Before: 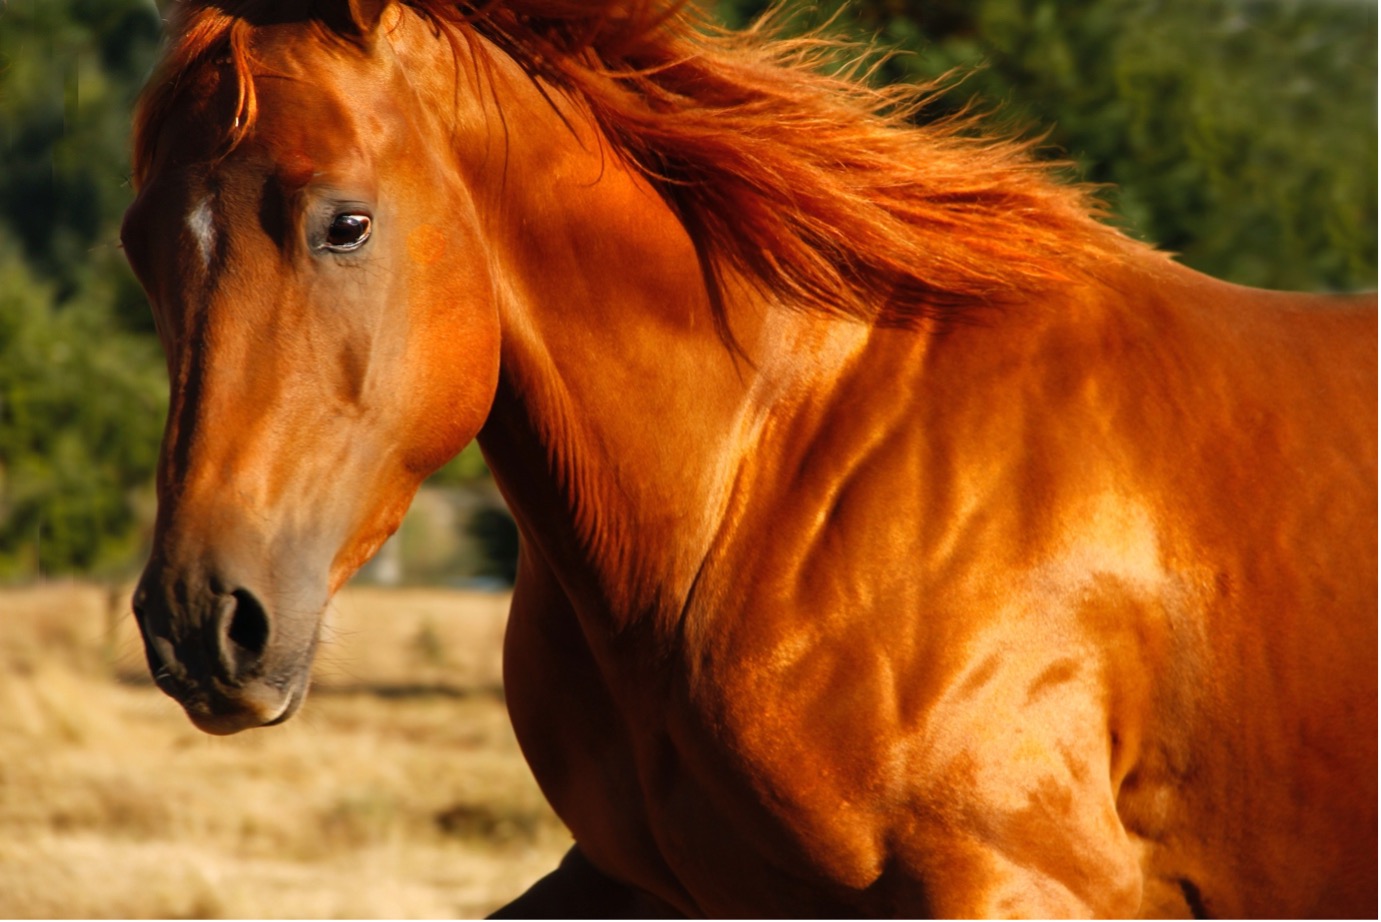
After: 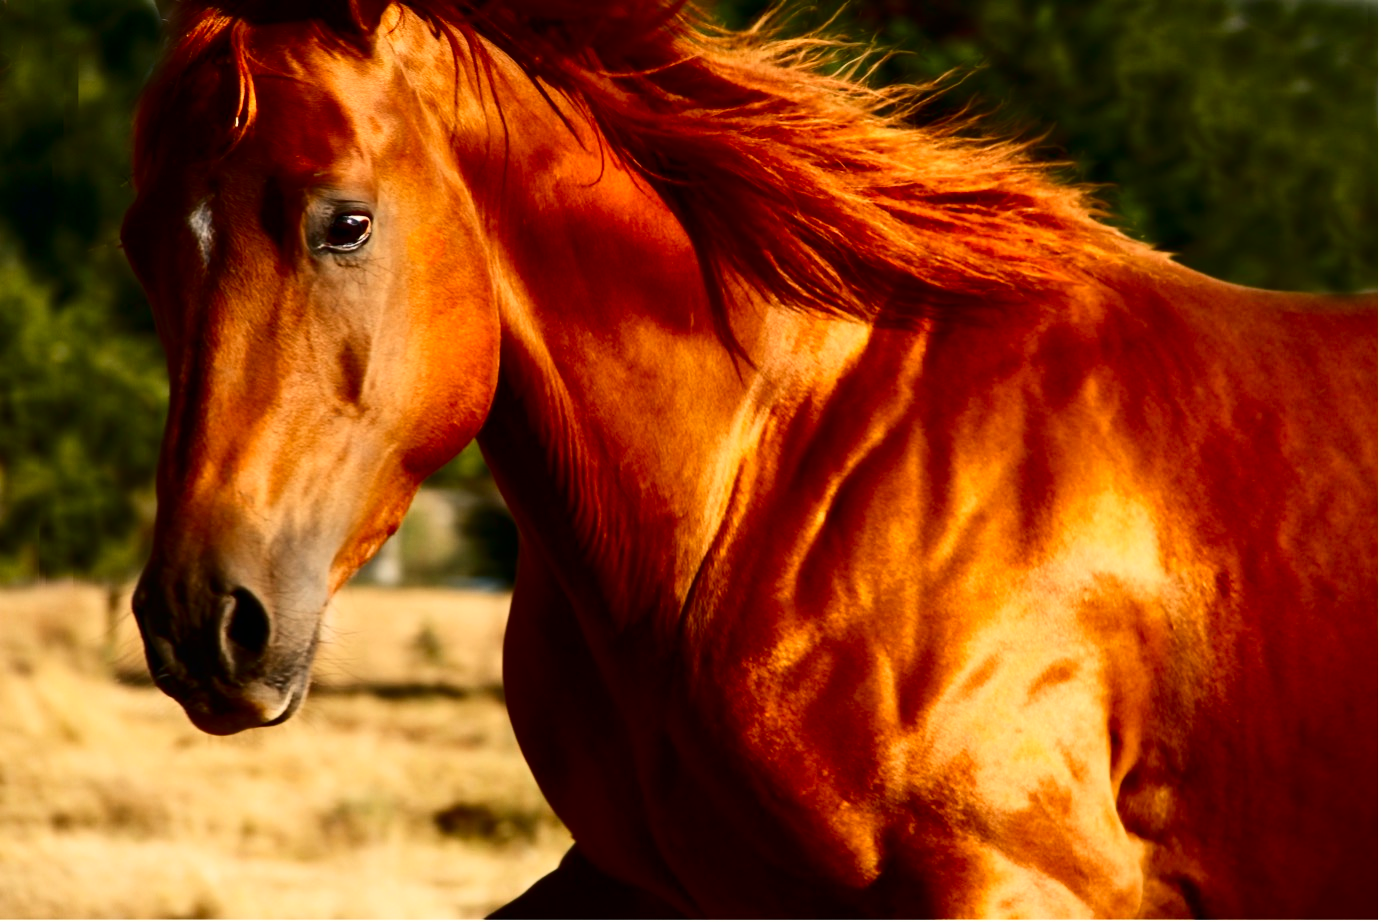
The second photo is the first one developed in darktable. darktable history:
contrast brightness saturation: contrast 0.333, brightness -0.077, saturation 0.168
